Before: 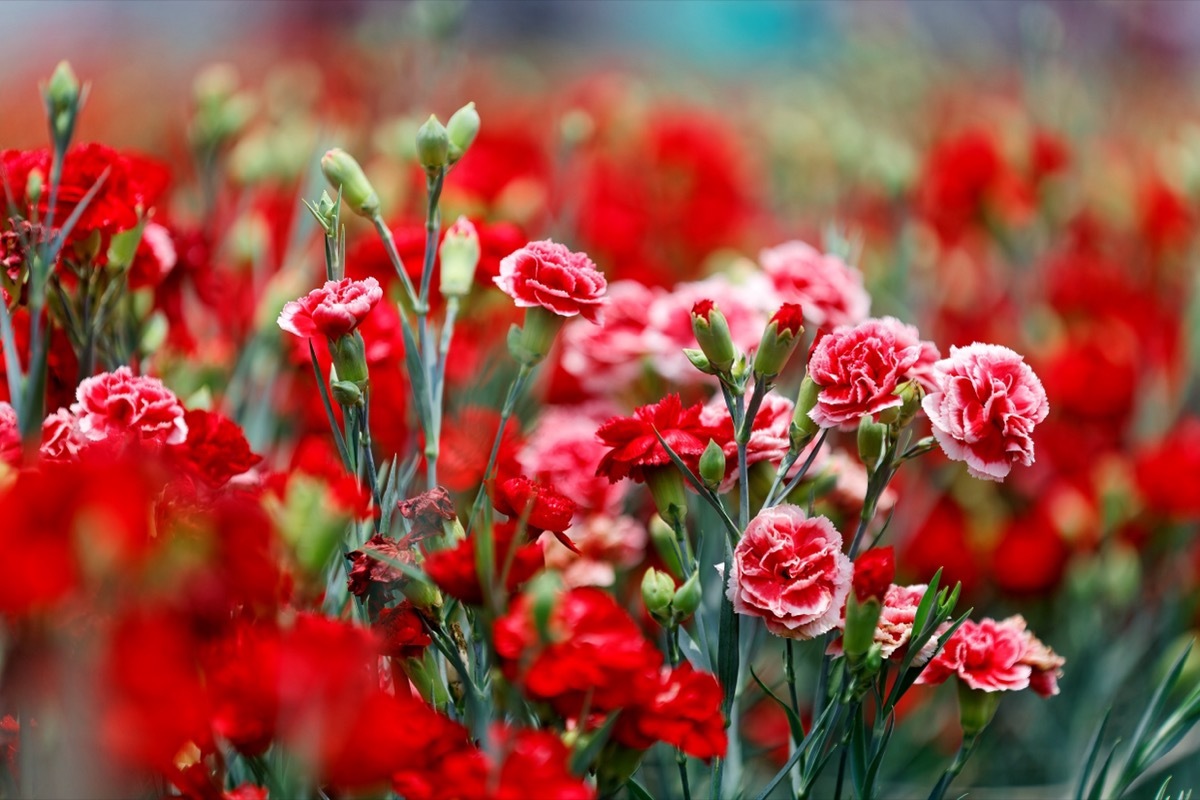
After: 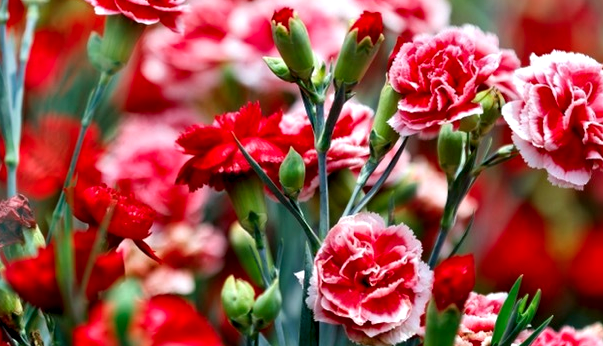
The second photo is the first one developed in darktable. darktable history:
crop: left 35.03%, top 36.625%, right 14.663%, bottom 20.057%
contrast equalizer: octaves 7, y [[0.528, 0.548, 0.563, 0.562, 0.546, 0.526], [0.55 ×6], [0 ×6], [0 ×6], [0 ×6]]
